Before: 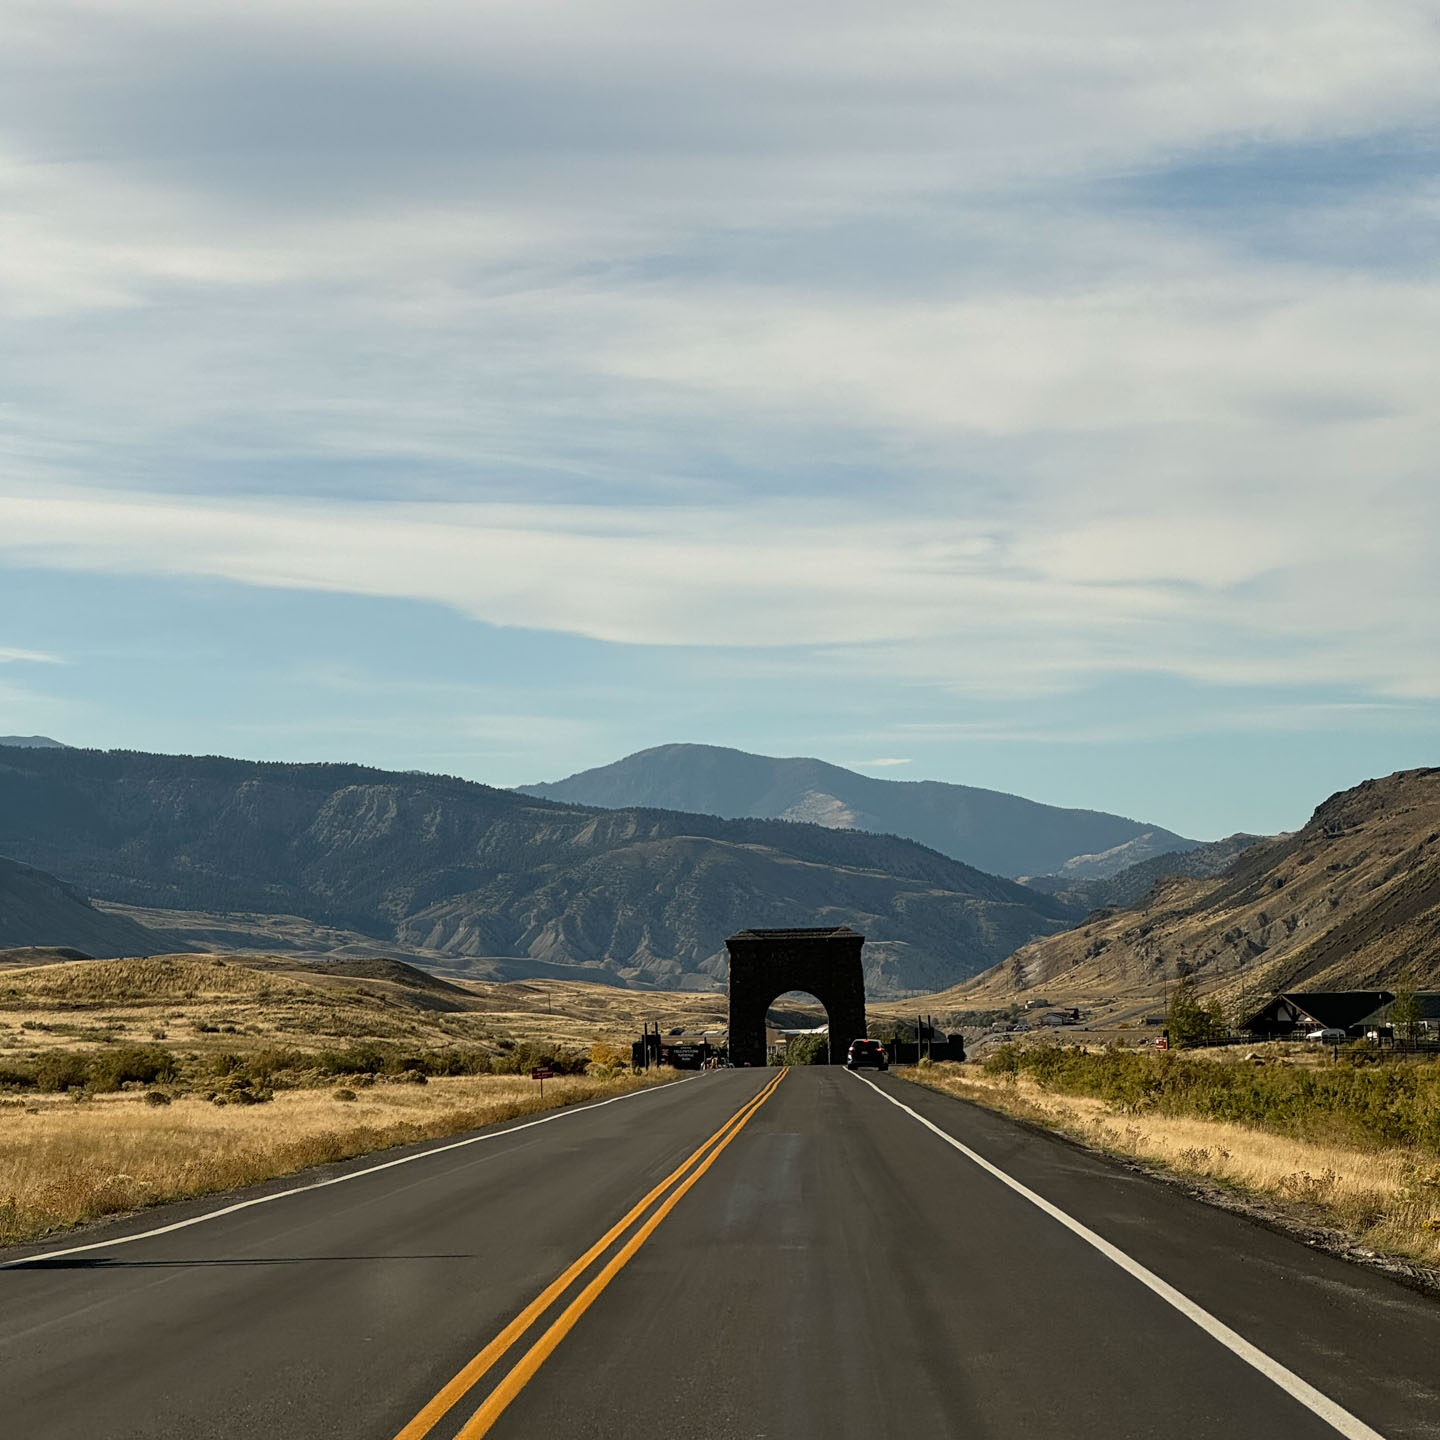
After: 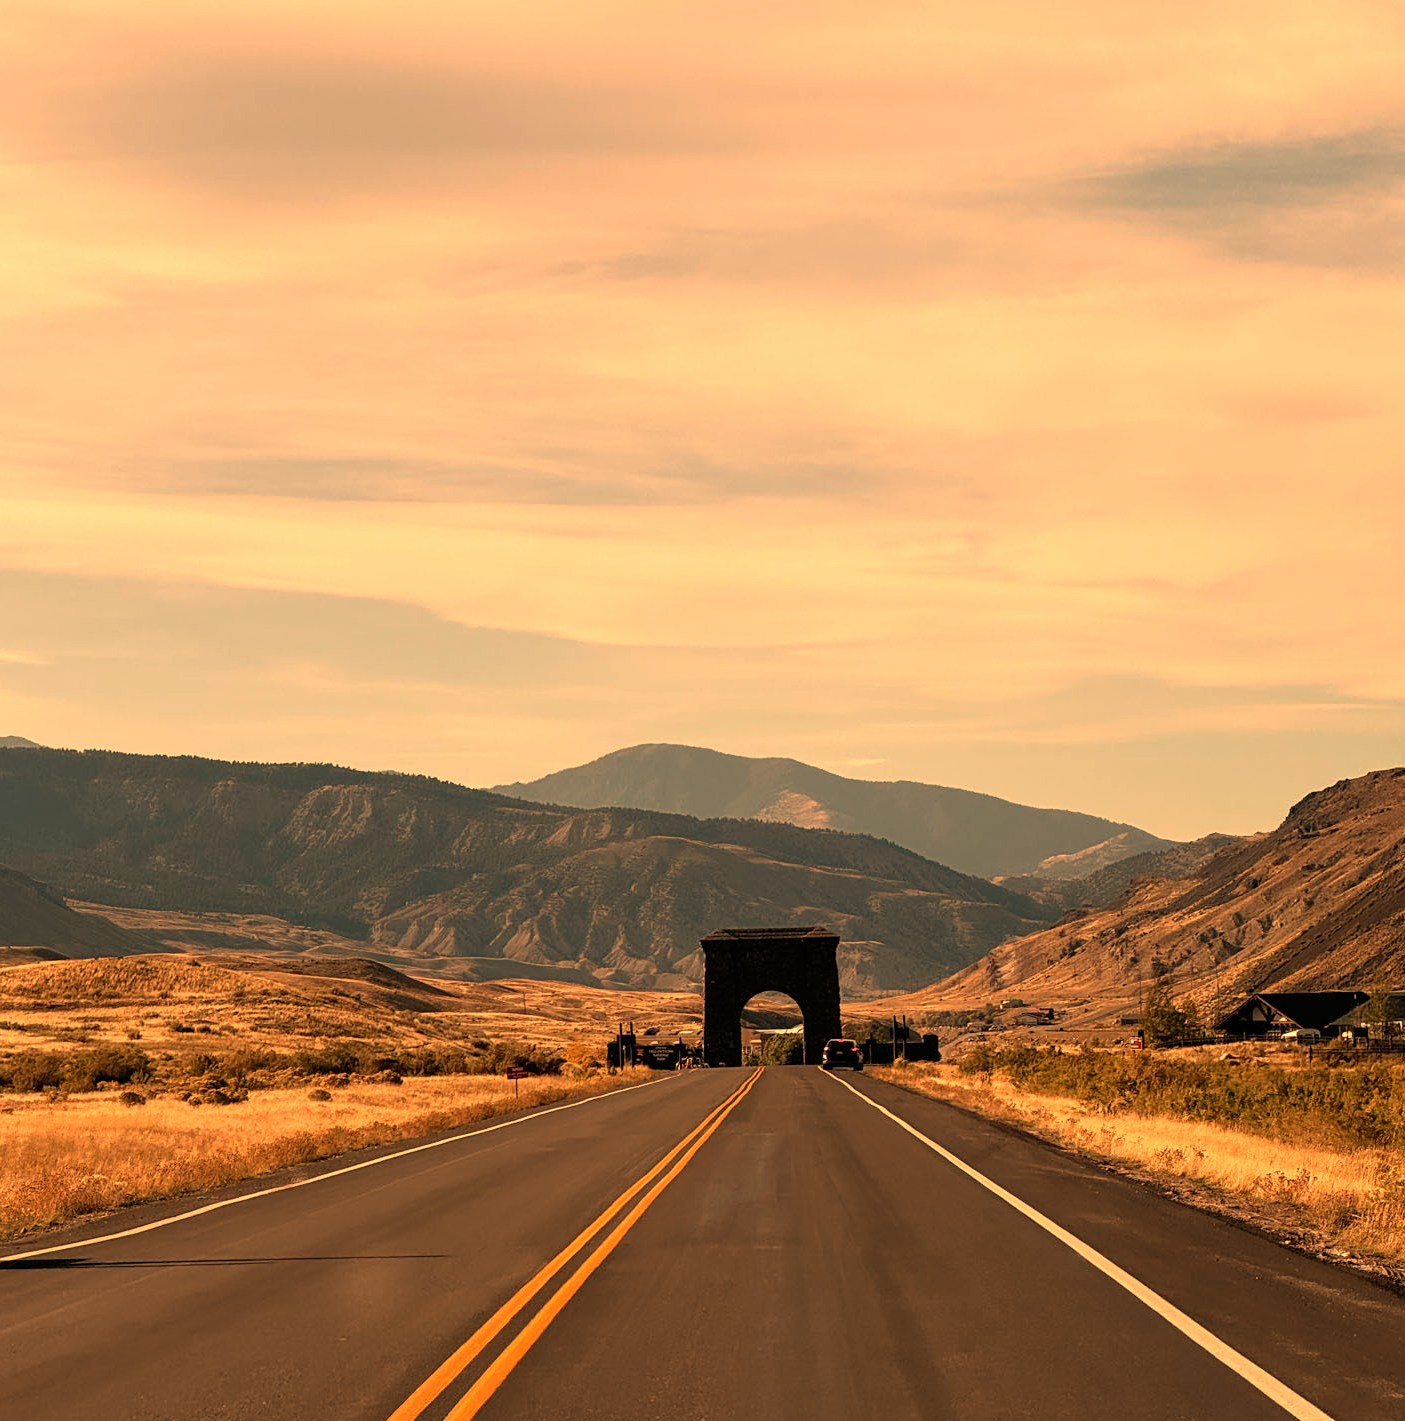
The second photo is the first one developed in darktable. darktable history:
crop and rotate: left 1.774%, right 0.633%, bottom 1.28%
white balance: red 1.467, blue 0.684
